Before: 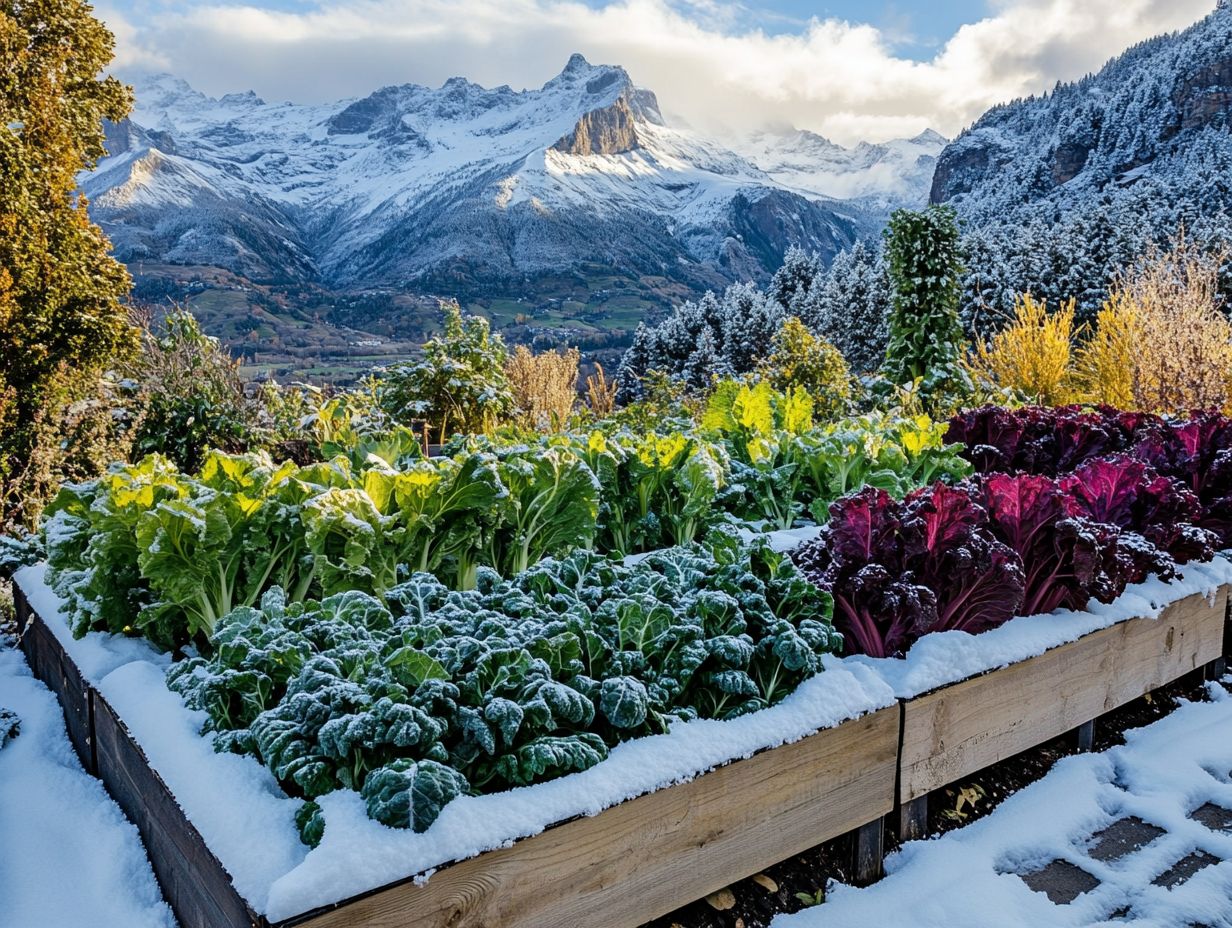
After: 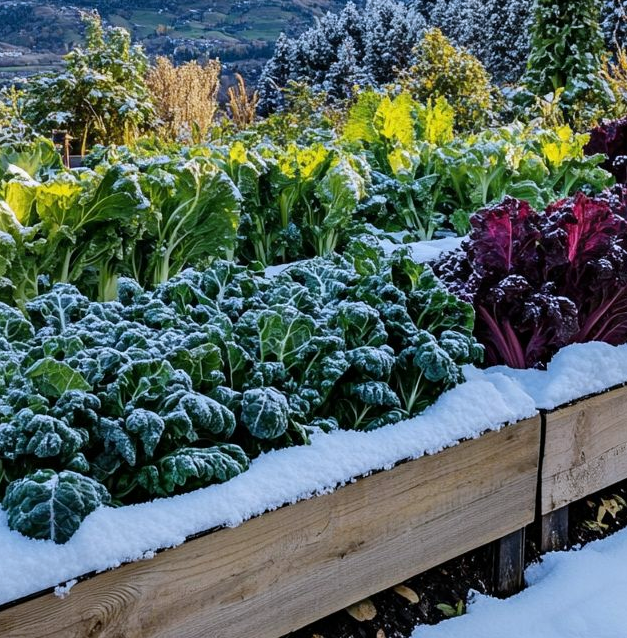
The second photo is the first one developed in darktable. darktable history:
crop and rotate: left 29.237%, top 31.152%, right 19.807%
white balance: red 0.984, blue 1.059
